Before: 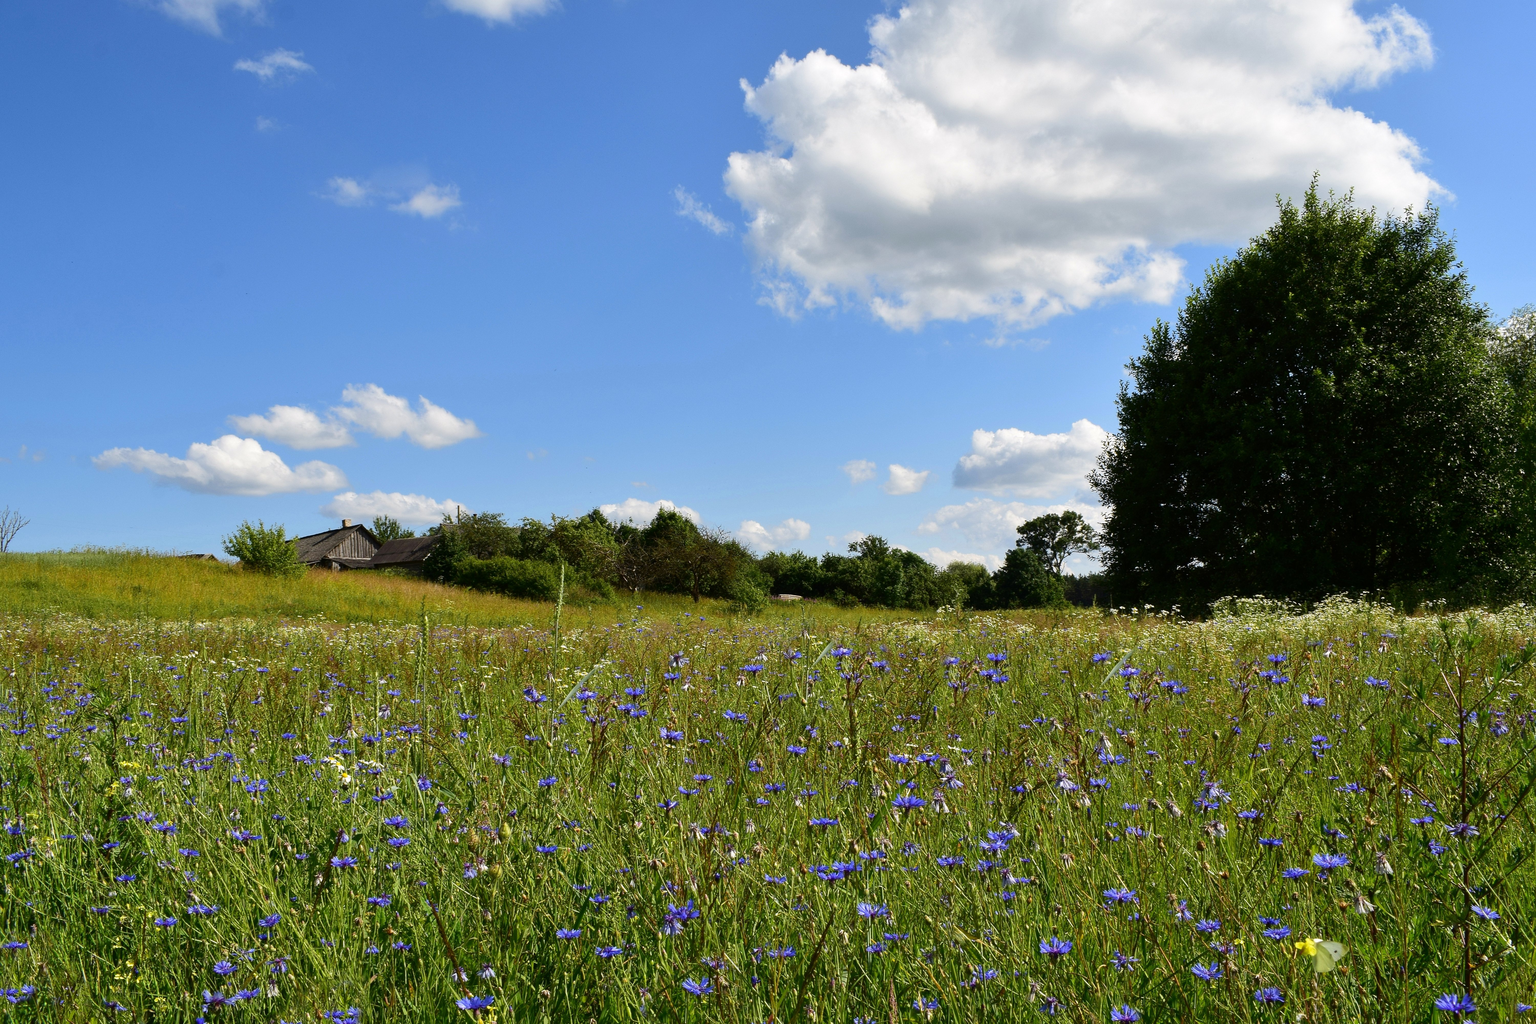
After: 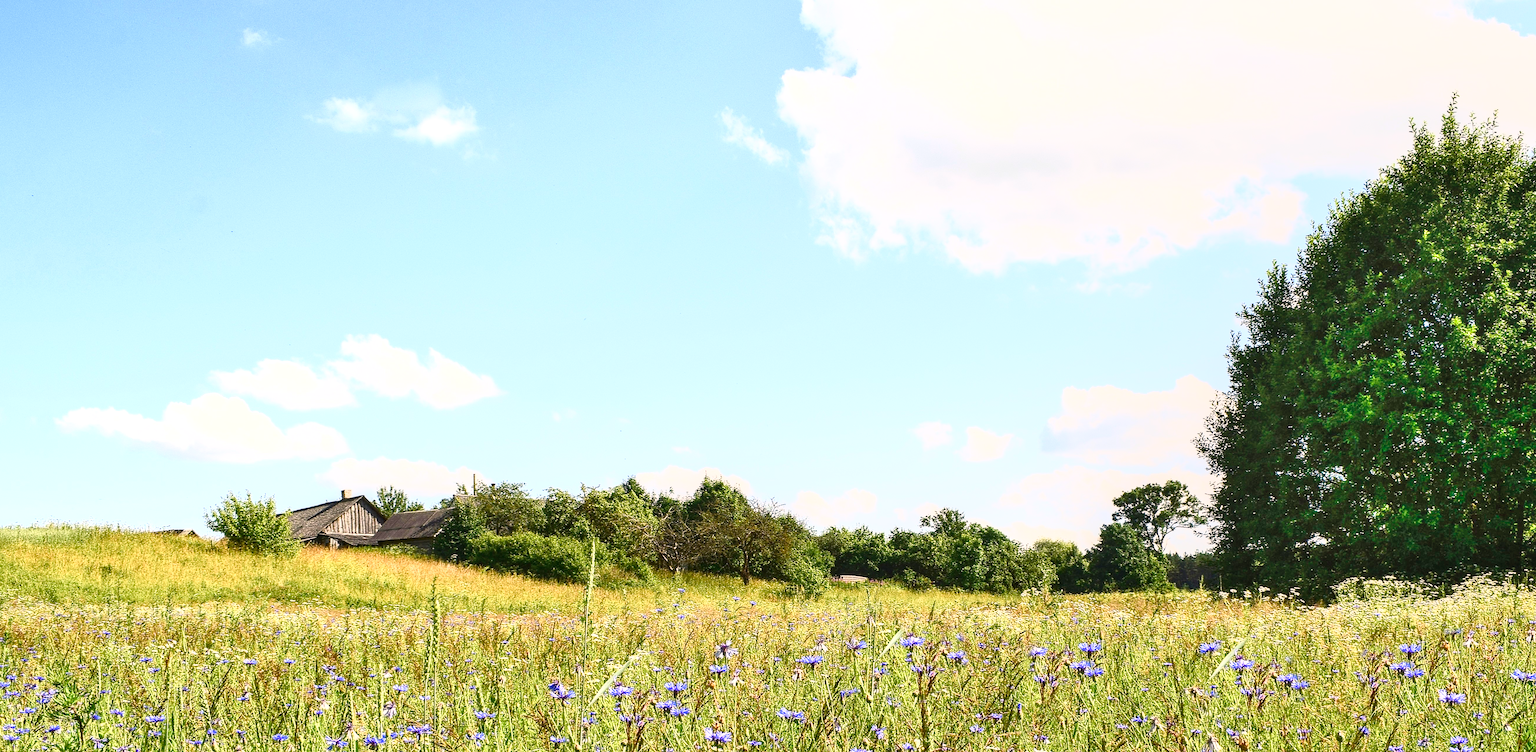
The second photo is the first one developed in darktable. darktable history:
color balance rgb: highlights gain › chroma 3.342%, highlights gain › hue 55.81°, perceptual saturation grading › global saturation -0.043%, perceptual saturation grading › highlights -31.316%, perceptual saturation grading › mid-tones 5.914%, perceptual saturation grading › shadows 17.706%
base curve: curves: ch0 [(0, 0) (0.495, 0.917) (1, 1)]
exposure: black level correction 0, exposure 0.695 EV, compensate highlight preservation false
tone equalizer: edges refinement/feathering 500, mask exposure compensation -1.57 EV, preserve details no
local contrast: on, module defaults
sharpen: on, module defaults
crop: left 2.878%, top 8.948%, right 9.66%, bottom 26.743%
shadows and highlights: shadows 74, highlights -24.05, highlights color adjustment 55.79%, soften with gaussian
